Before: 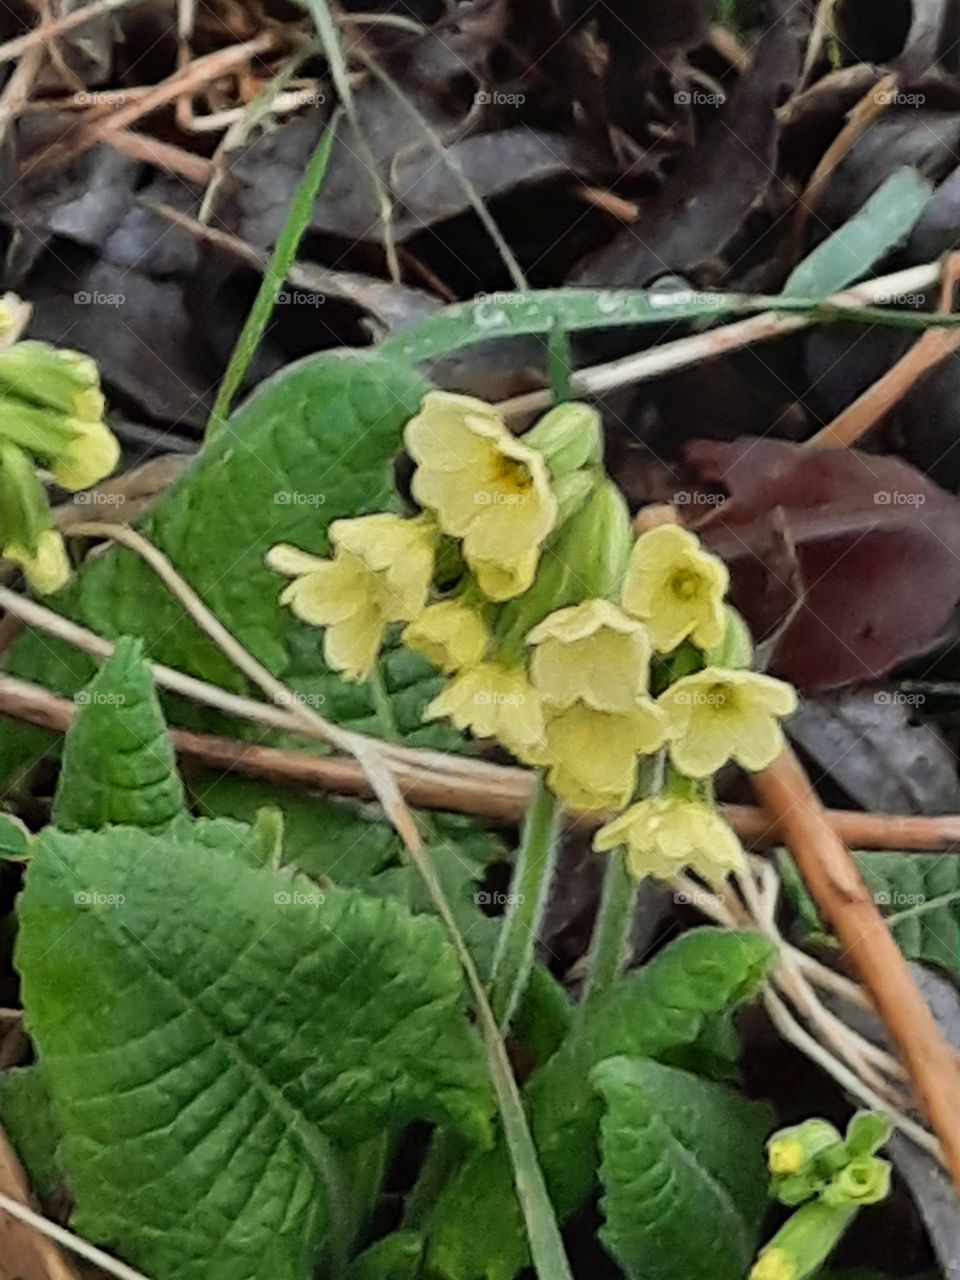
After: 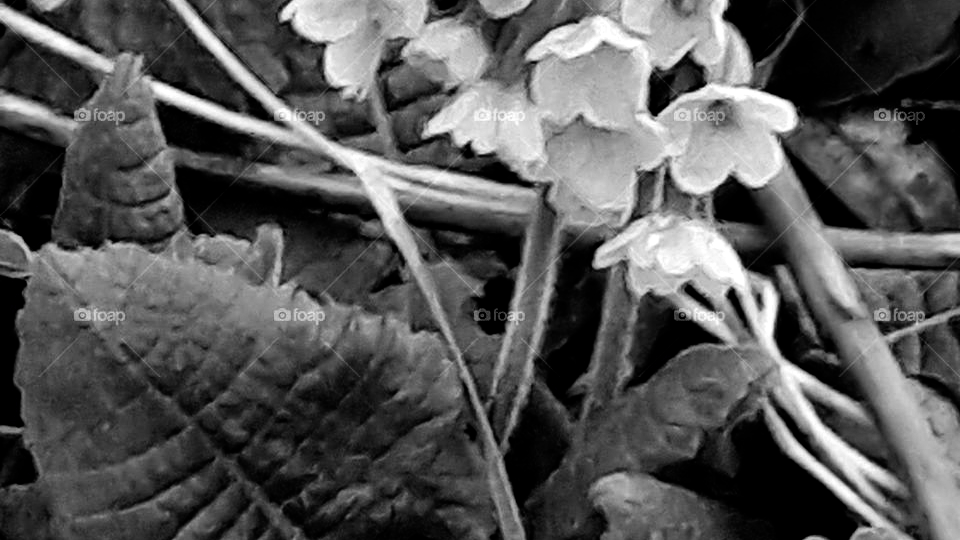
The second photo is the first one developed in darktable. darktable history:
filmic rgb: black relative exposure -8.26 EV, white relative exposure 2.22 EV, hardness 7.08, latitude 86.48%, contrast 1.687, highlights saturation mix -3.63%, shadows ↔ highlights balance -3.08%, color science v6 (2022)
crop: top 45.575%, bottom 12.208%
color calibration: output gray [0.267, 0.423, 0.261, 0], illuminant custom, x 0.348, y 0.365, temperature 4907.47 K
